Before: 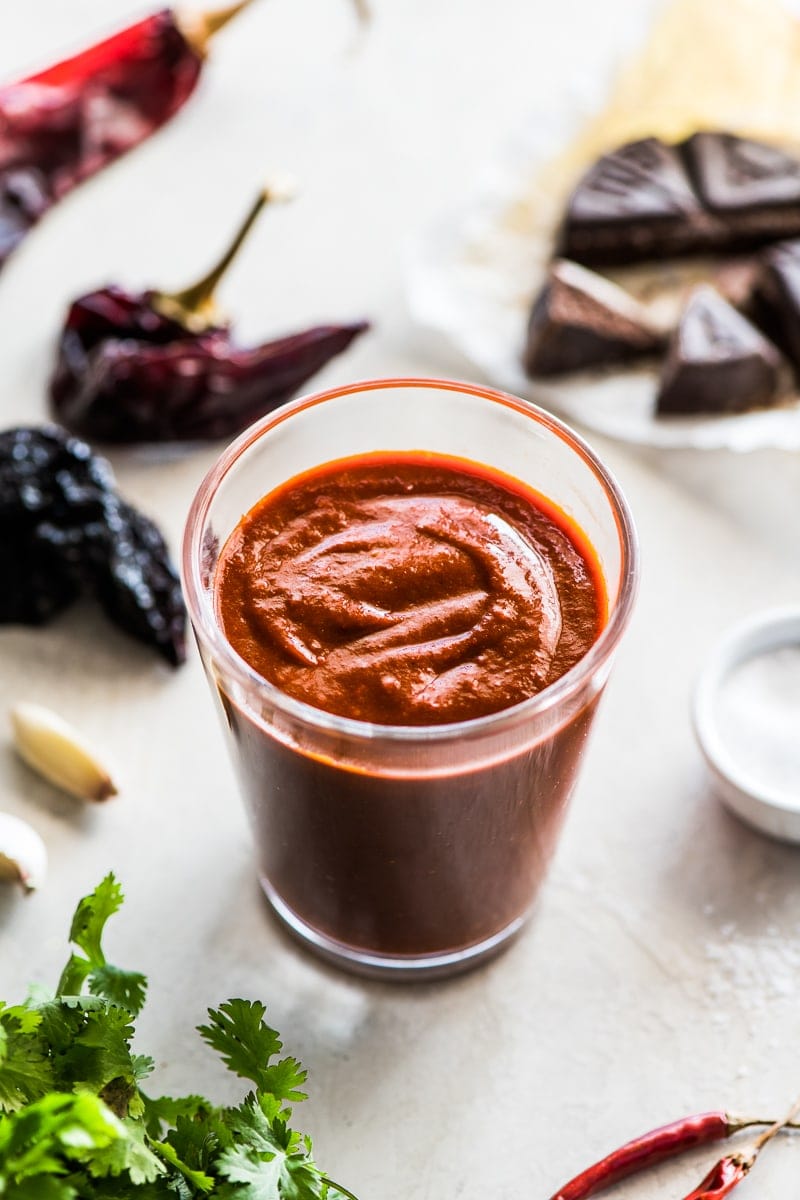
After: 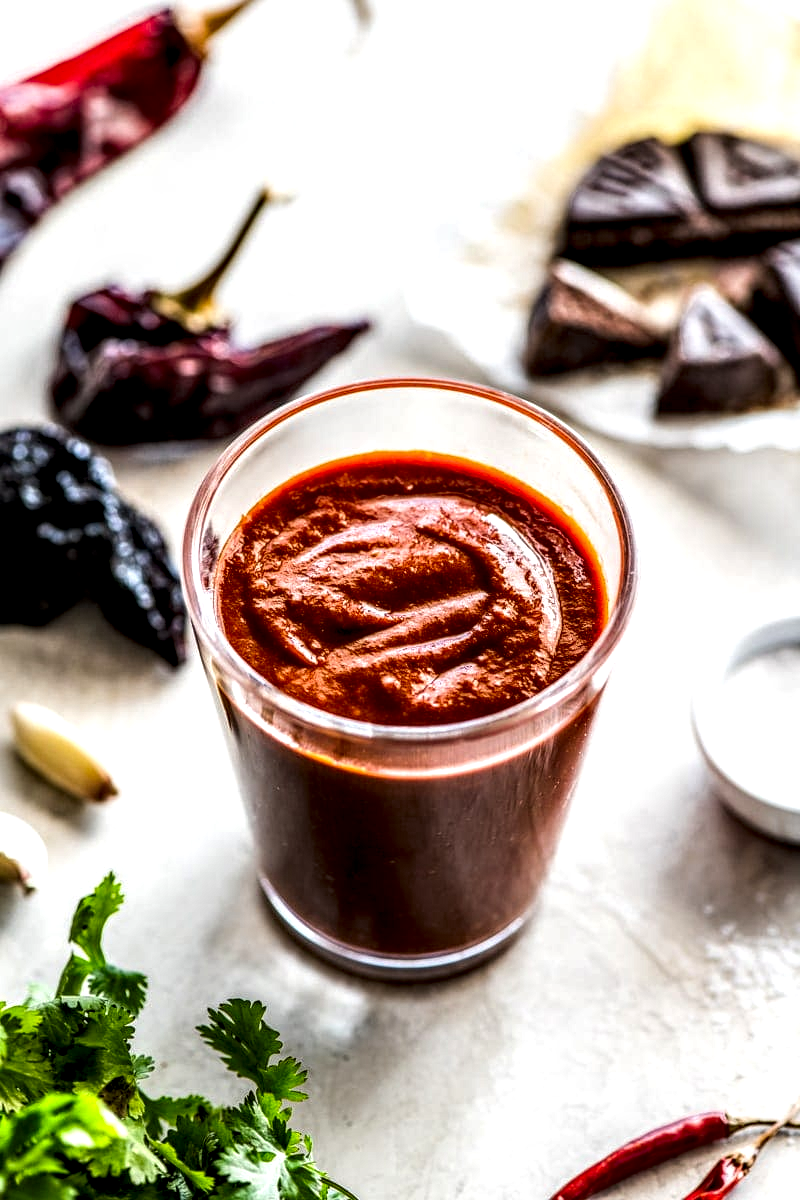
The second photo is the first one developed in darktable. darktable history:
local contrast: highlights 19%, detail 186%
color balance: contrast 8.5%, output saturation 105%
